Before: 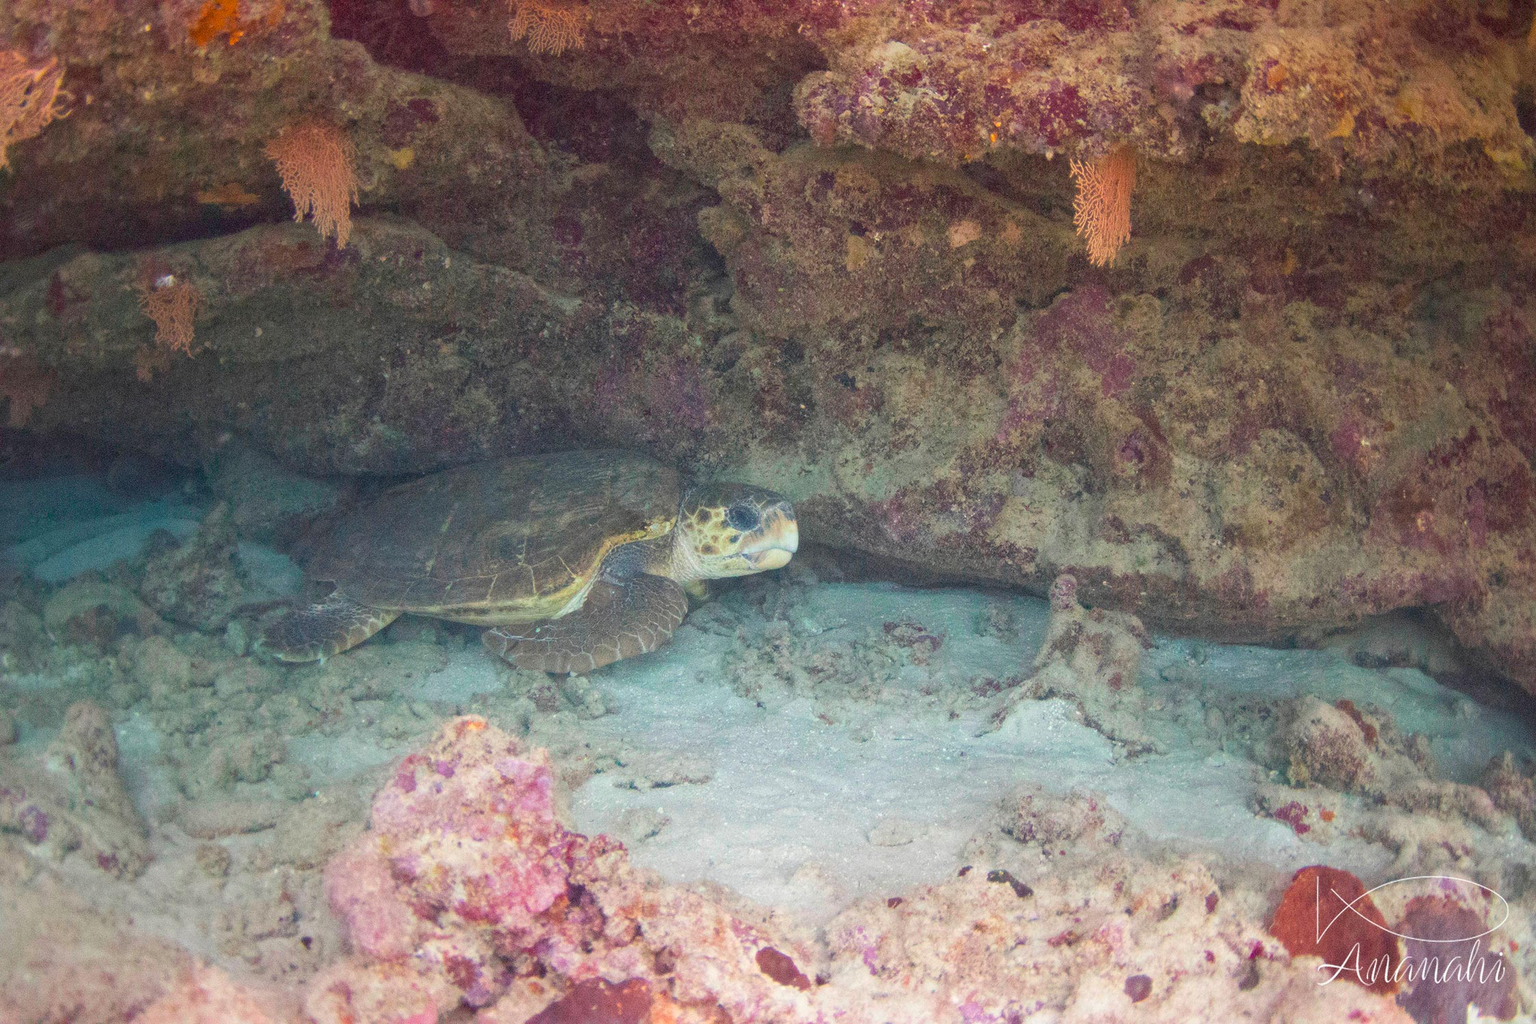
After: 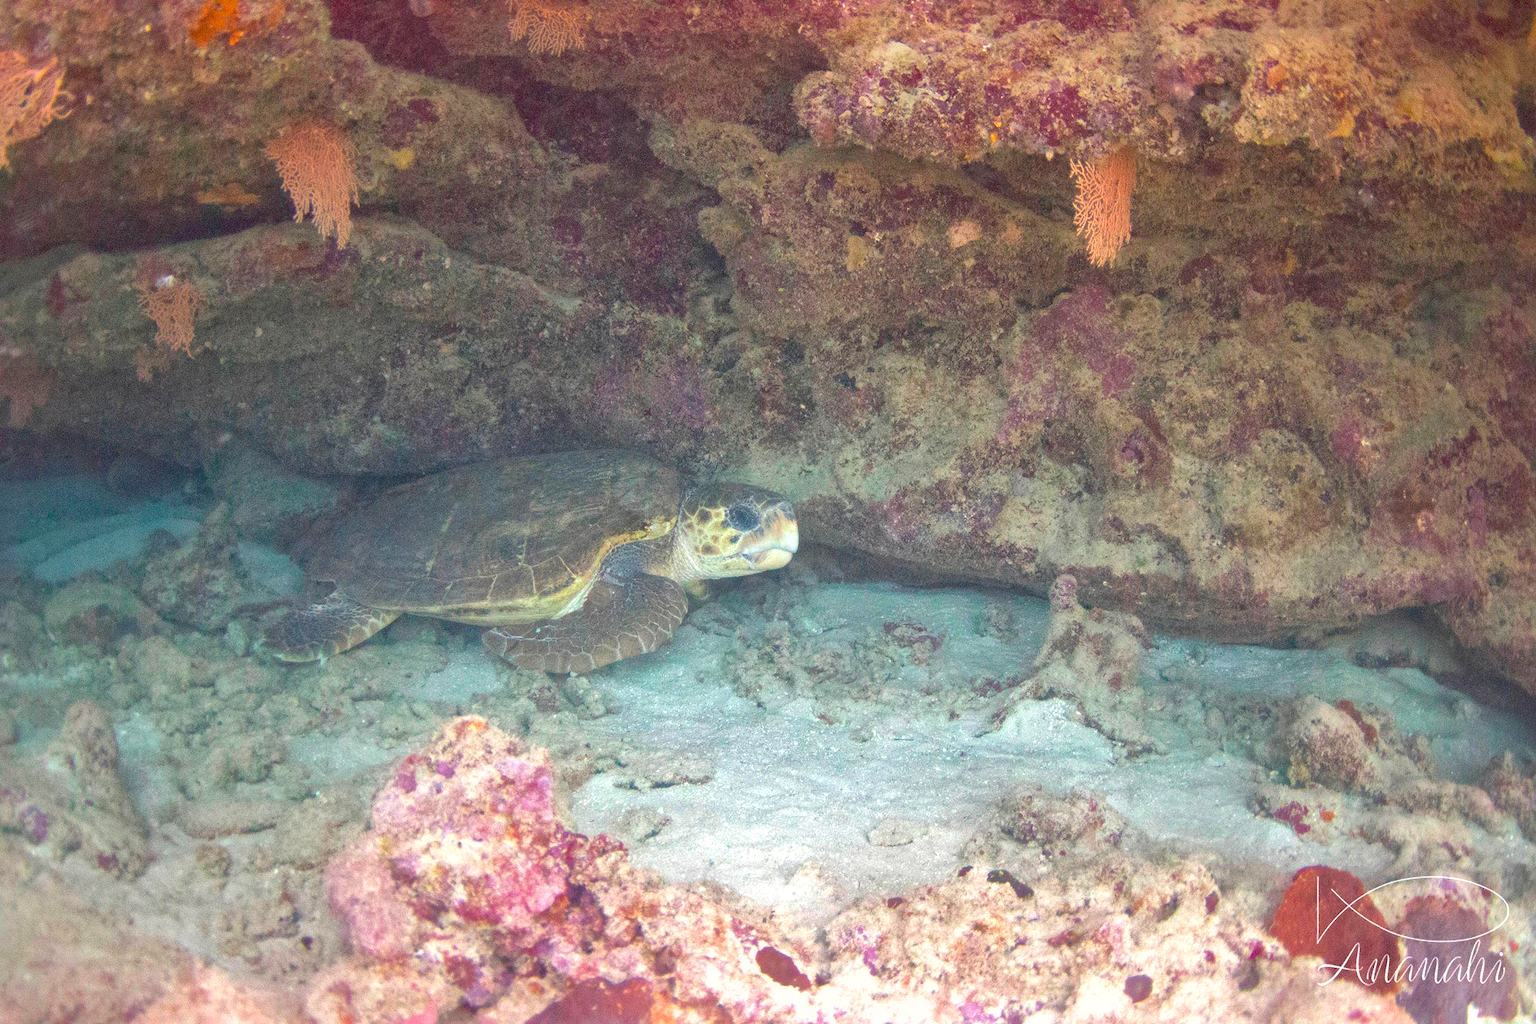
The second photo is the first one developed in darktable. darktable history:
shadows and highlights: on, module defaults
exposure: exposure 0.495 EV, compensate highlight preservation false
